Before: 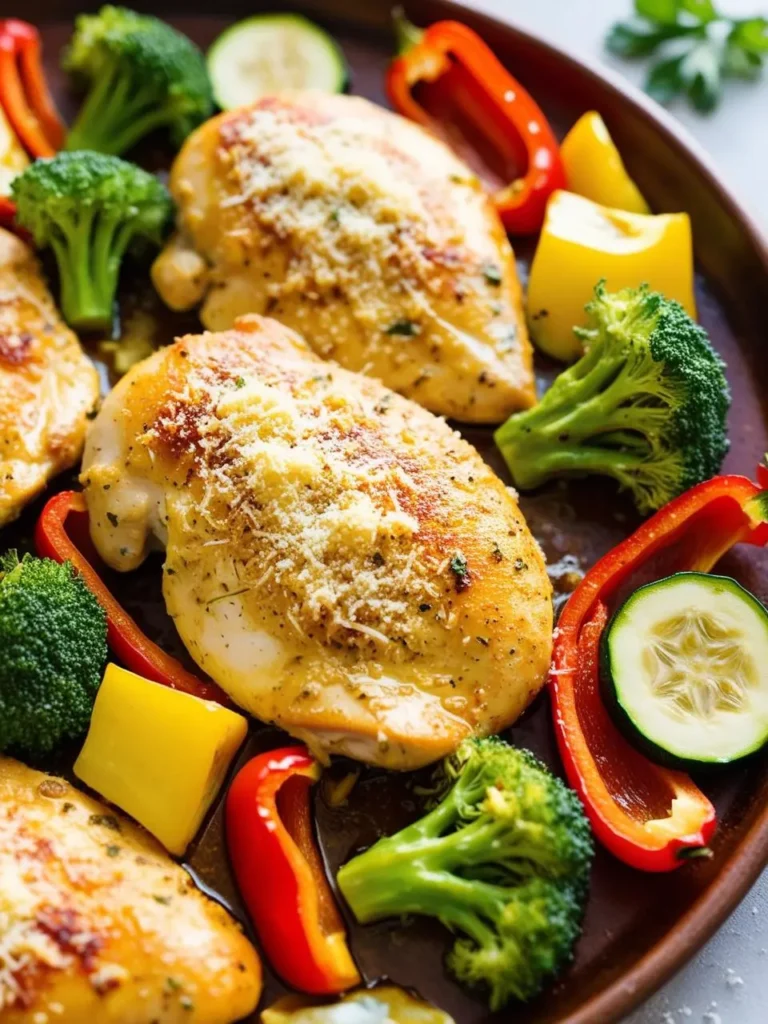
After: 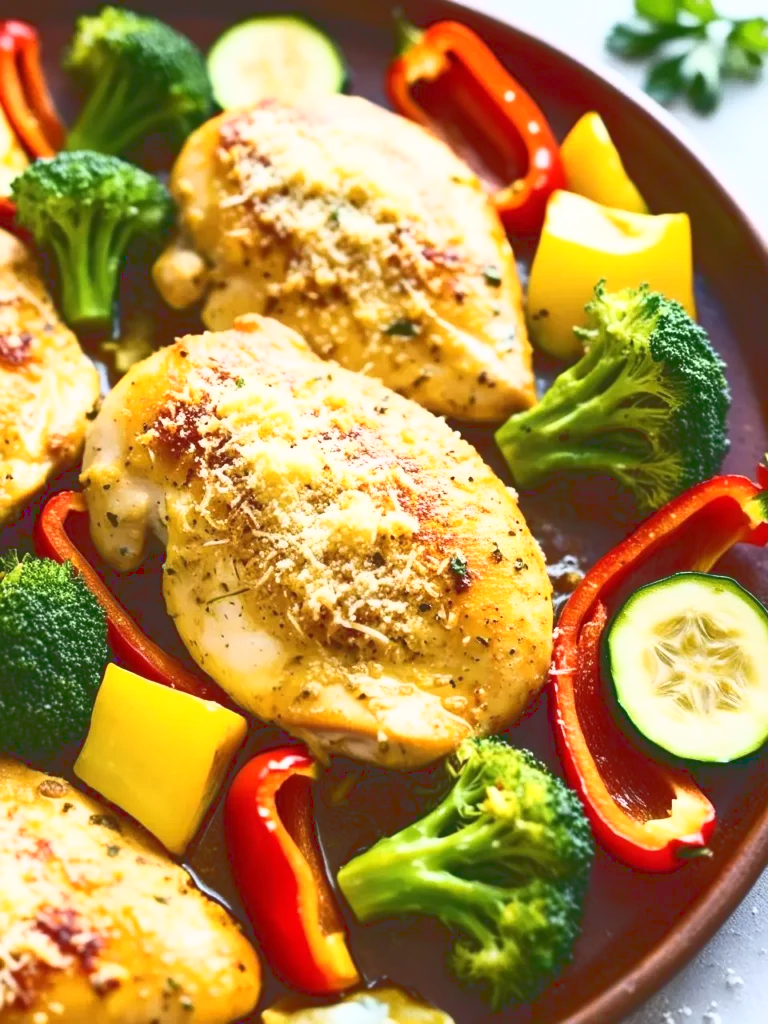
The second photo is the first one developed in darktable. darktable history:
base curve: curves: ch0 [(0, 0.036) (0.007, 0.037) (0.604, 0.887) (1, 1)]
